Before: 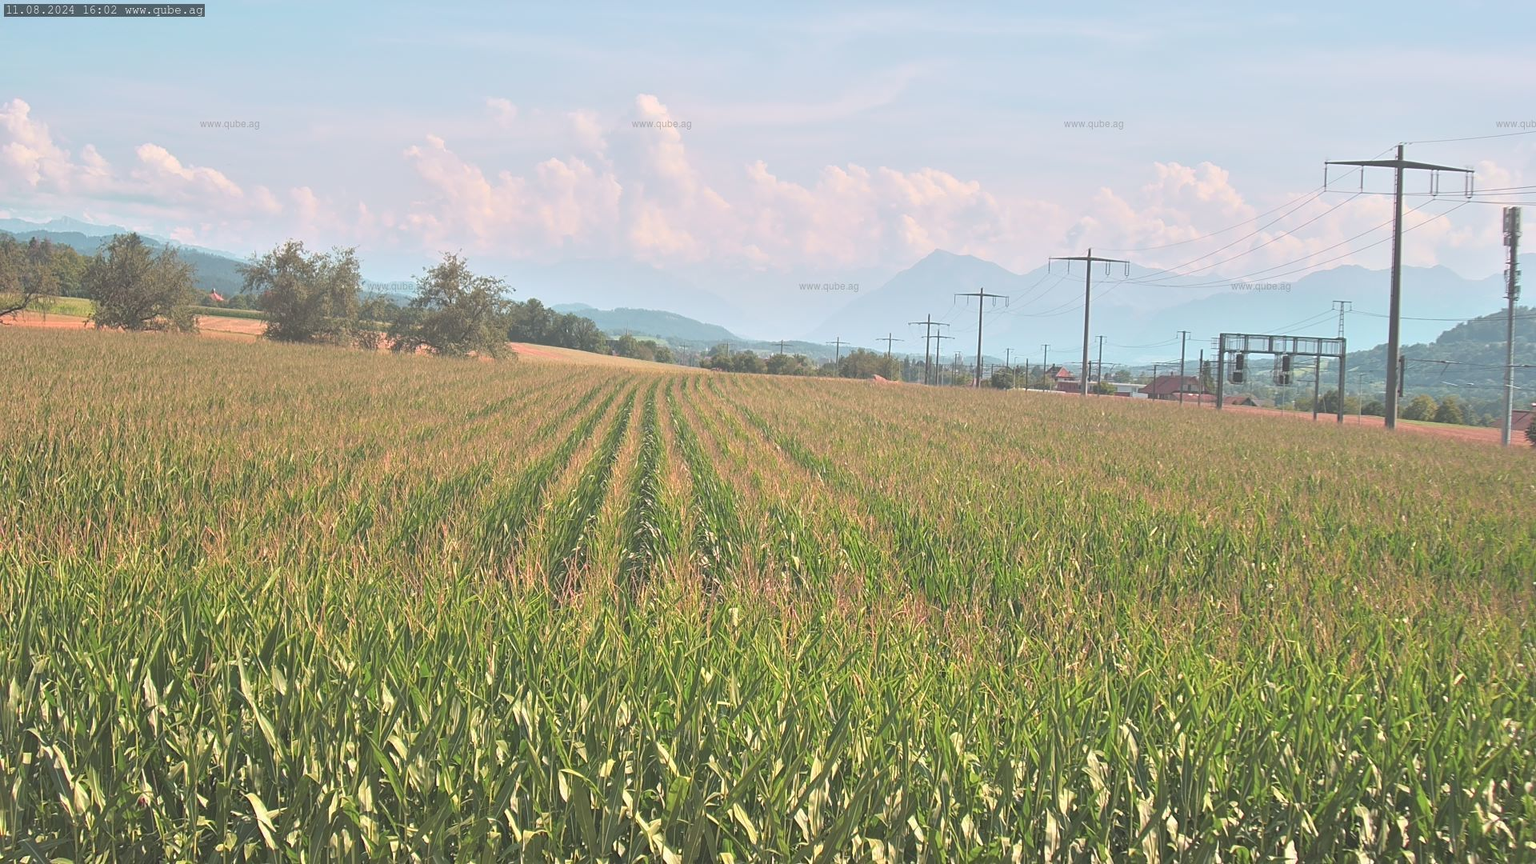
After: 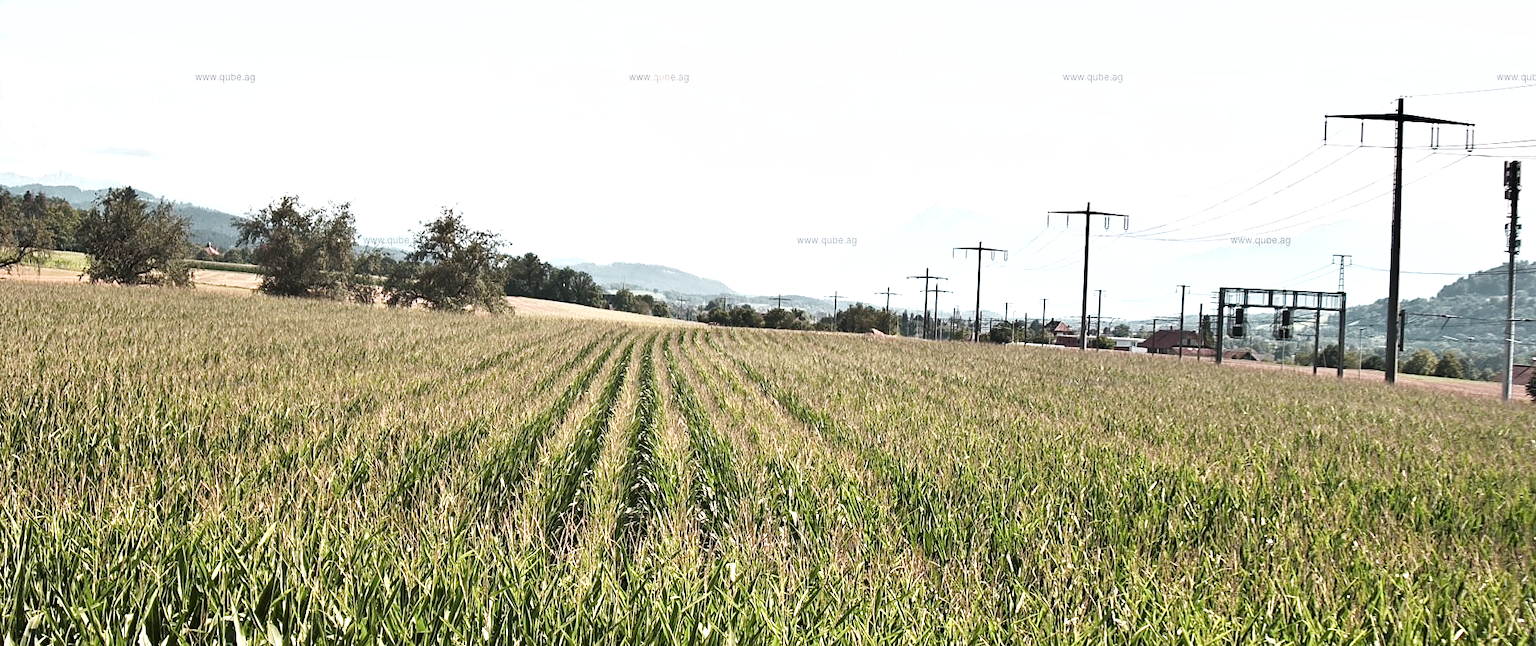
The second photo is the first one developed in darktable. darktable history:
base curve: curves: ch0 [(0, 0.003) (0.001, 0.002) (0.006, 0.004) (0.02, 0.022) (0.048, 0.086) (0.094, 0.234) (0.162, 0.431) (0.258, 0.629) (0.385, 0.8) (0.548, 0.918) (0.751, 0.988) (1, 1)], preserve colors none
shadows and highlights: shadows 58.72, soften with gaussian
crop: left 0.407%, top 5.487%, bottom 19.921%
levels: white 99.9%, levels [0.101, 0.578, 0.953]
contrast brightness saturation: brightness -0.534
